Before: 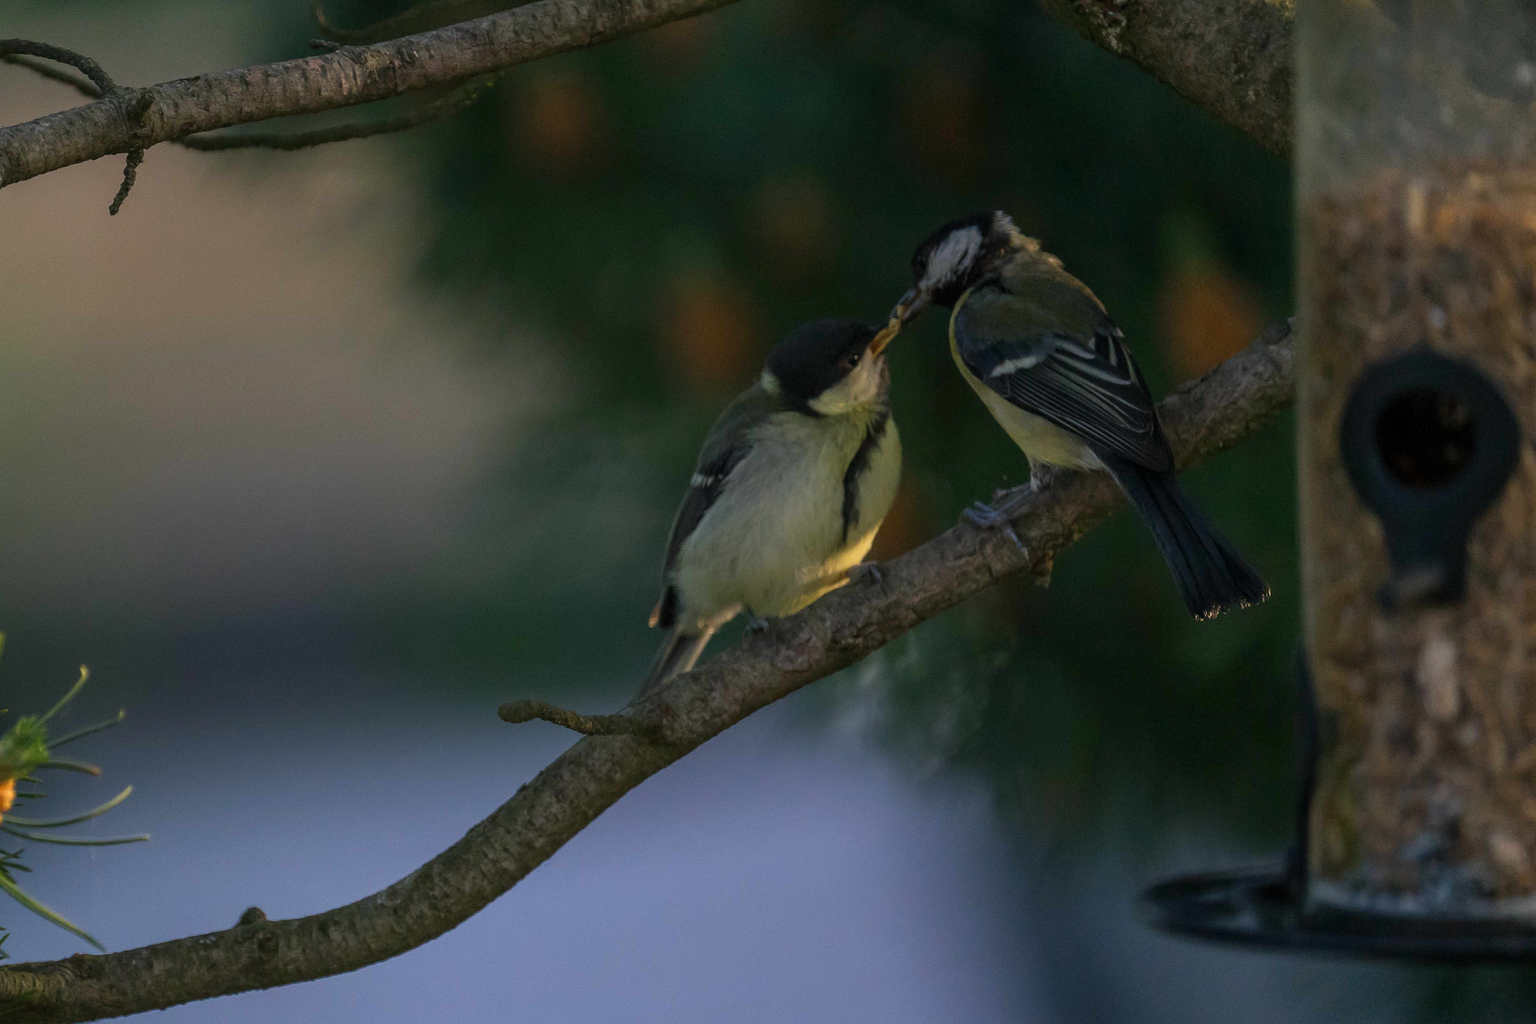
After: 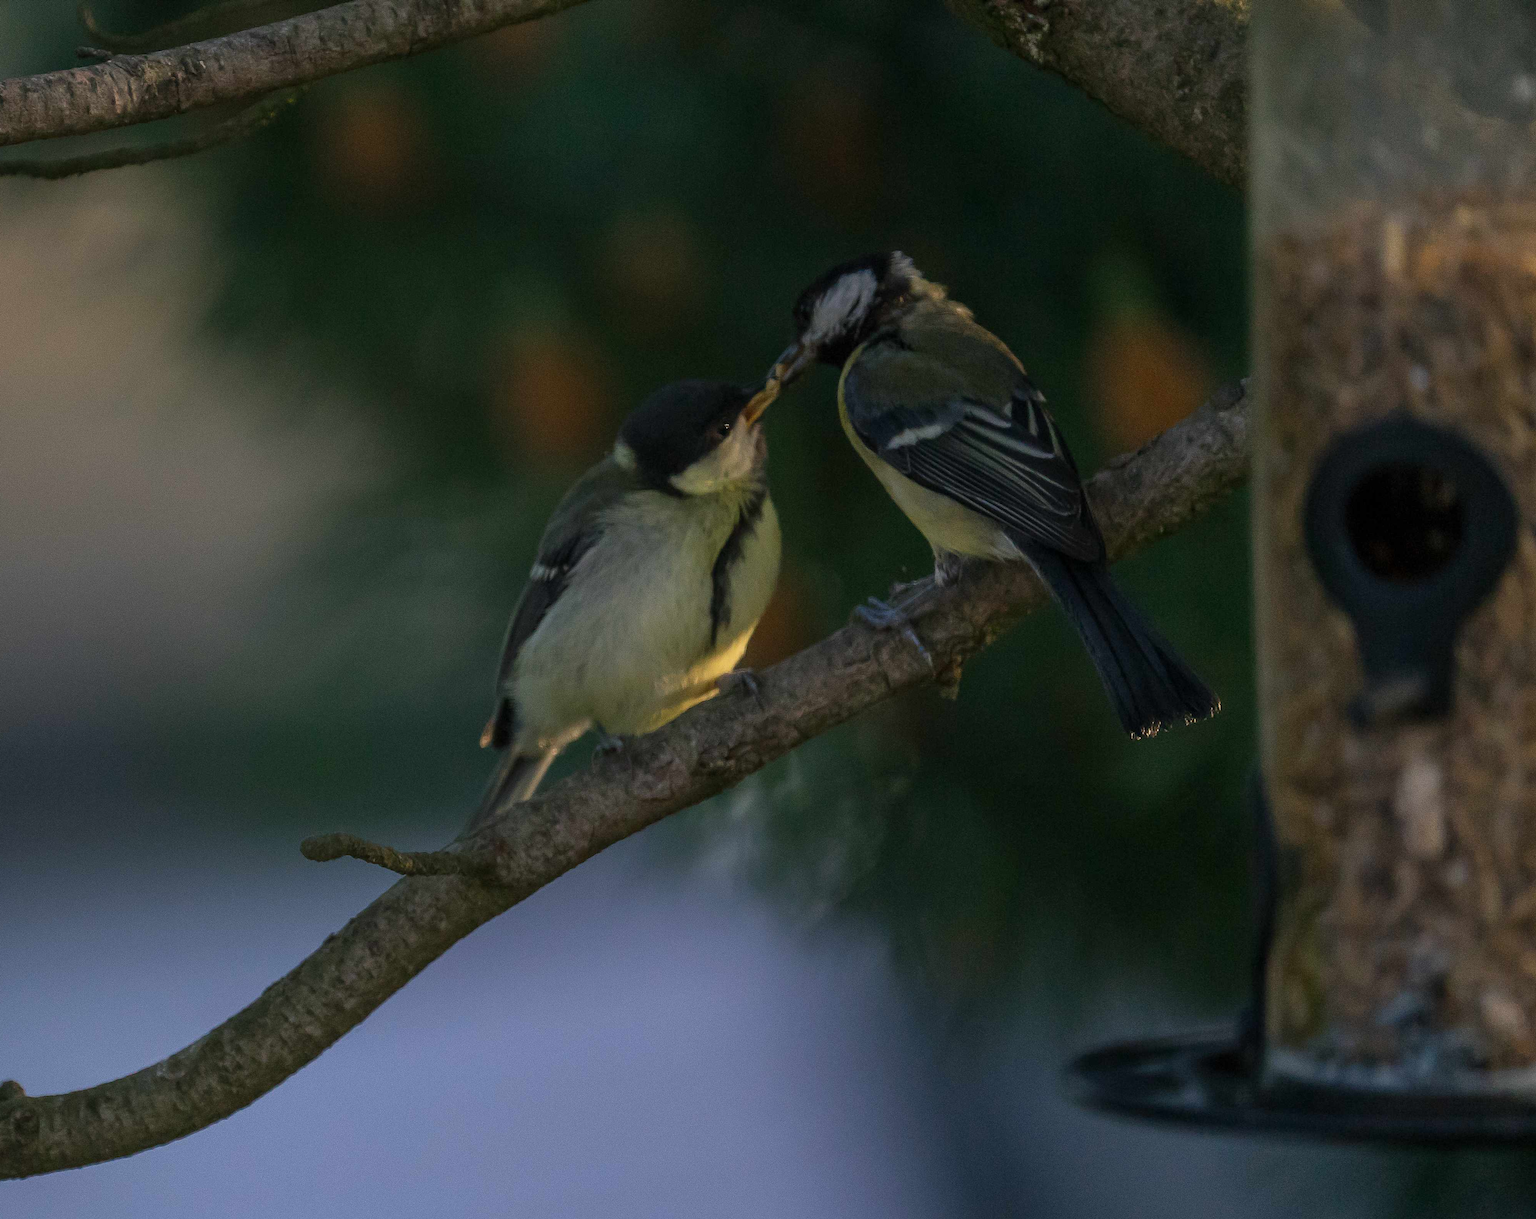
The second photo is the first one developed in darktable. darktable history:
crop: left 16.022%
